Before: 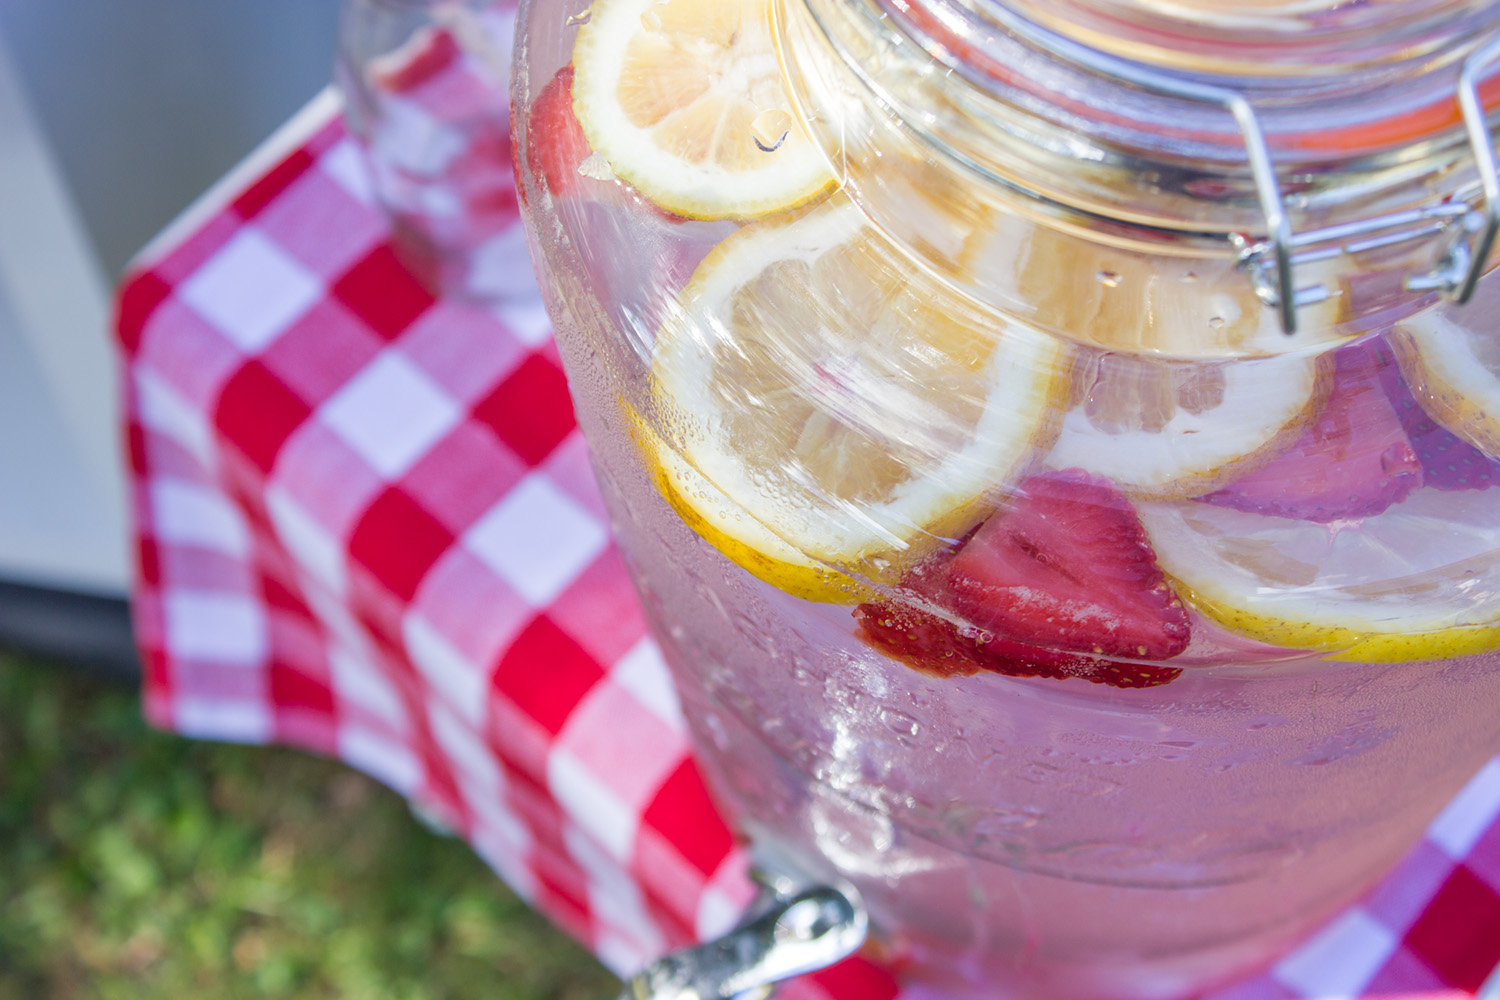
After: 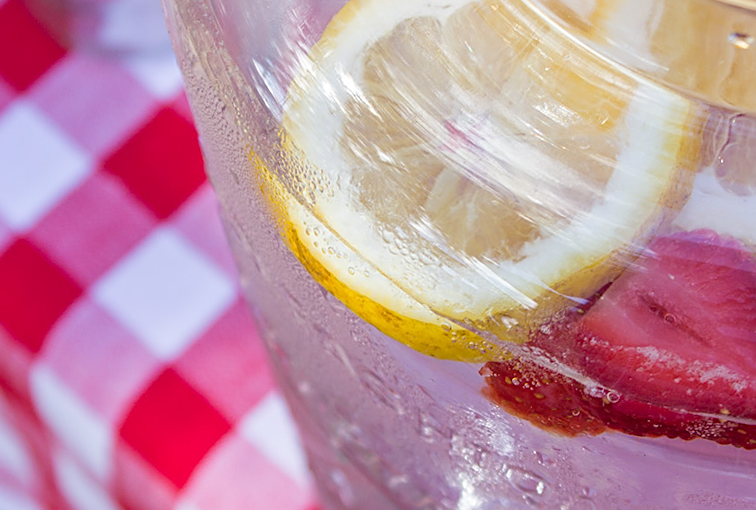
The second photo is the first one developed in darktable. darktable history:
rotate and perspective: rotation 0.8°, automatic cropping off
sharpen: on, module defaults
crop: left 25%, top 25%, right 25%, bottom 25%
